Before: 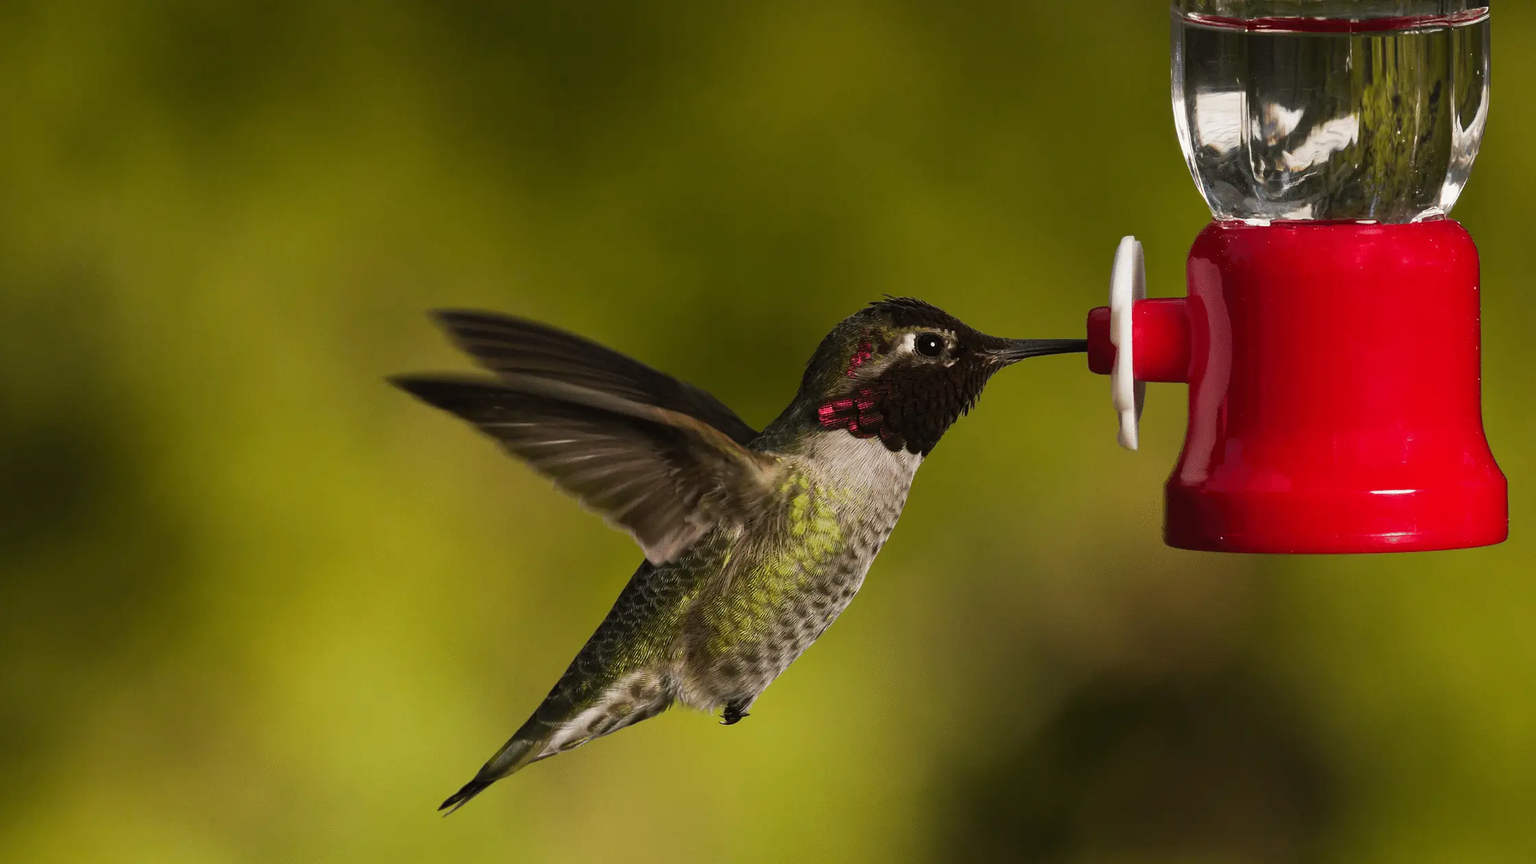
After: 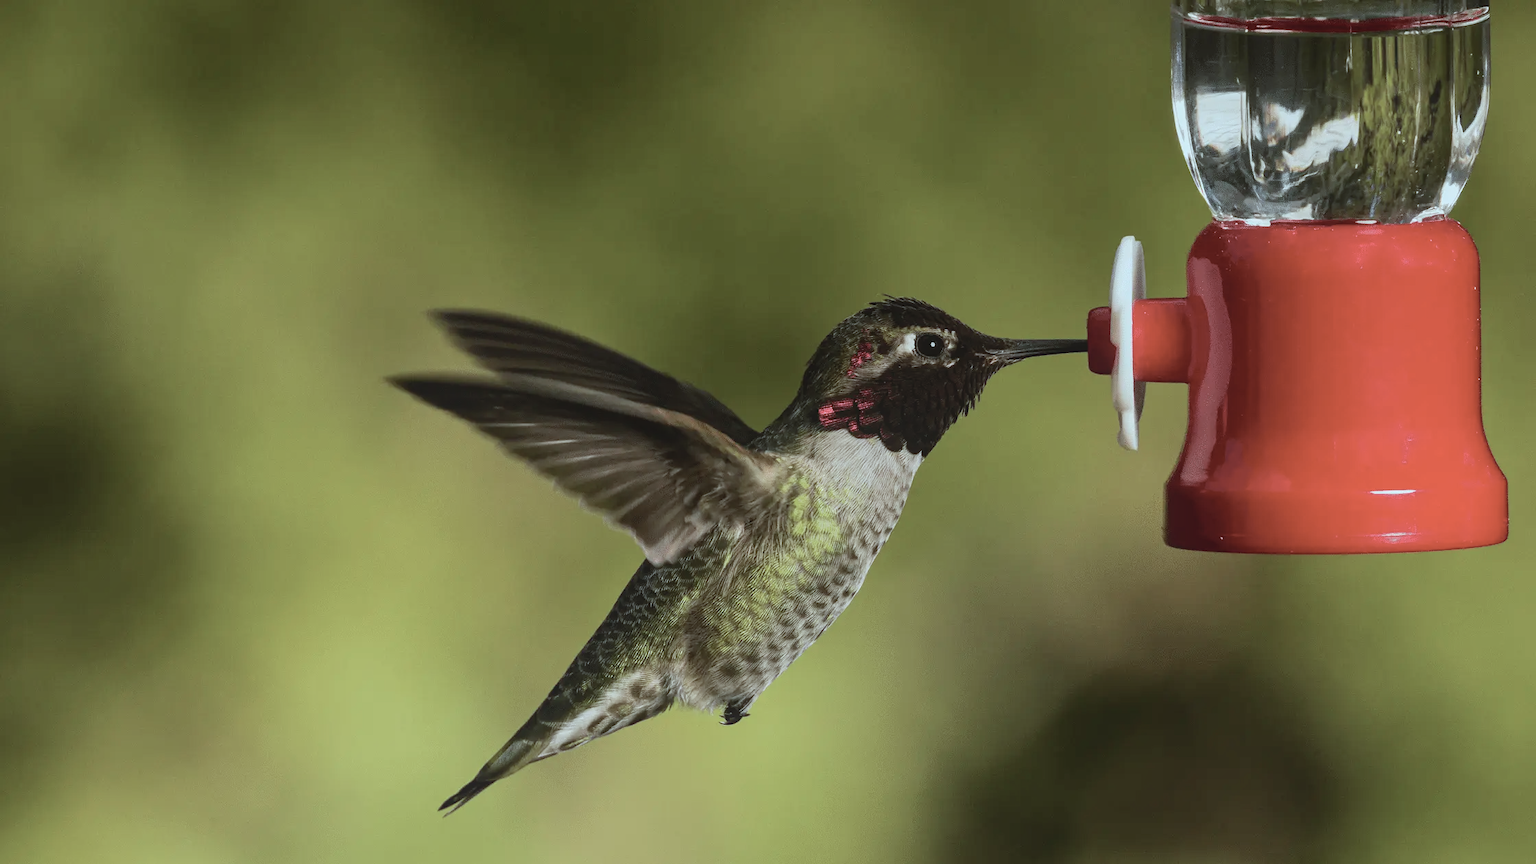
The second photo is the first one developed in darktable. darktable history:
tone curve: curves: ch0 [(0, 0.01) (0.052, 0.045) (0.136, 0.133) (0.29, 0.332) (0.453, 0.531) (0.676, 0.751) (0.89, 0.919) (1, 1)]; ch1 [(0, 0) (0.094, 0.081) (0.285, 0.299) (0.385, 0.403) (0.446, 0.443) (0.495, 0.496) (0.544, 0.552) (0.589, 0.612) (0.722, 0.728) (1, 1)]; ch2 [(0, 0) (0.257, 0.217) (0.43, 0.421) (0.498, 0.507) (0.531, 0.544) (0.56, 0.579) (0.625, 0.642) (1, 1)], color space Lab, independent channels, preserve colors none
levels: levels [0, 0.492, 0.984]
color correction: highlights a* -12.64, highlights b* -18.1, saturation 0.7
local contrast: highlights 48%, shadows 0%, detail 100%
